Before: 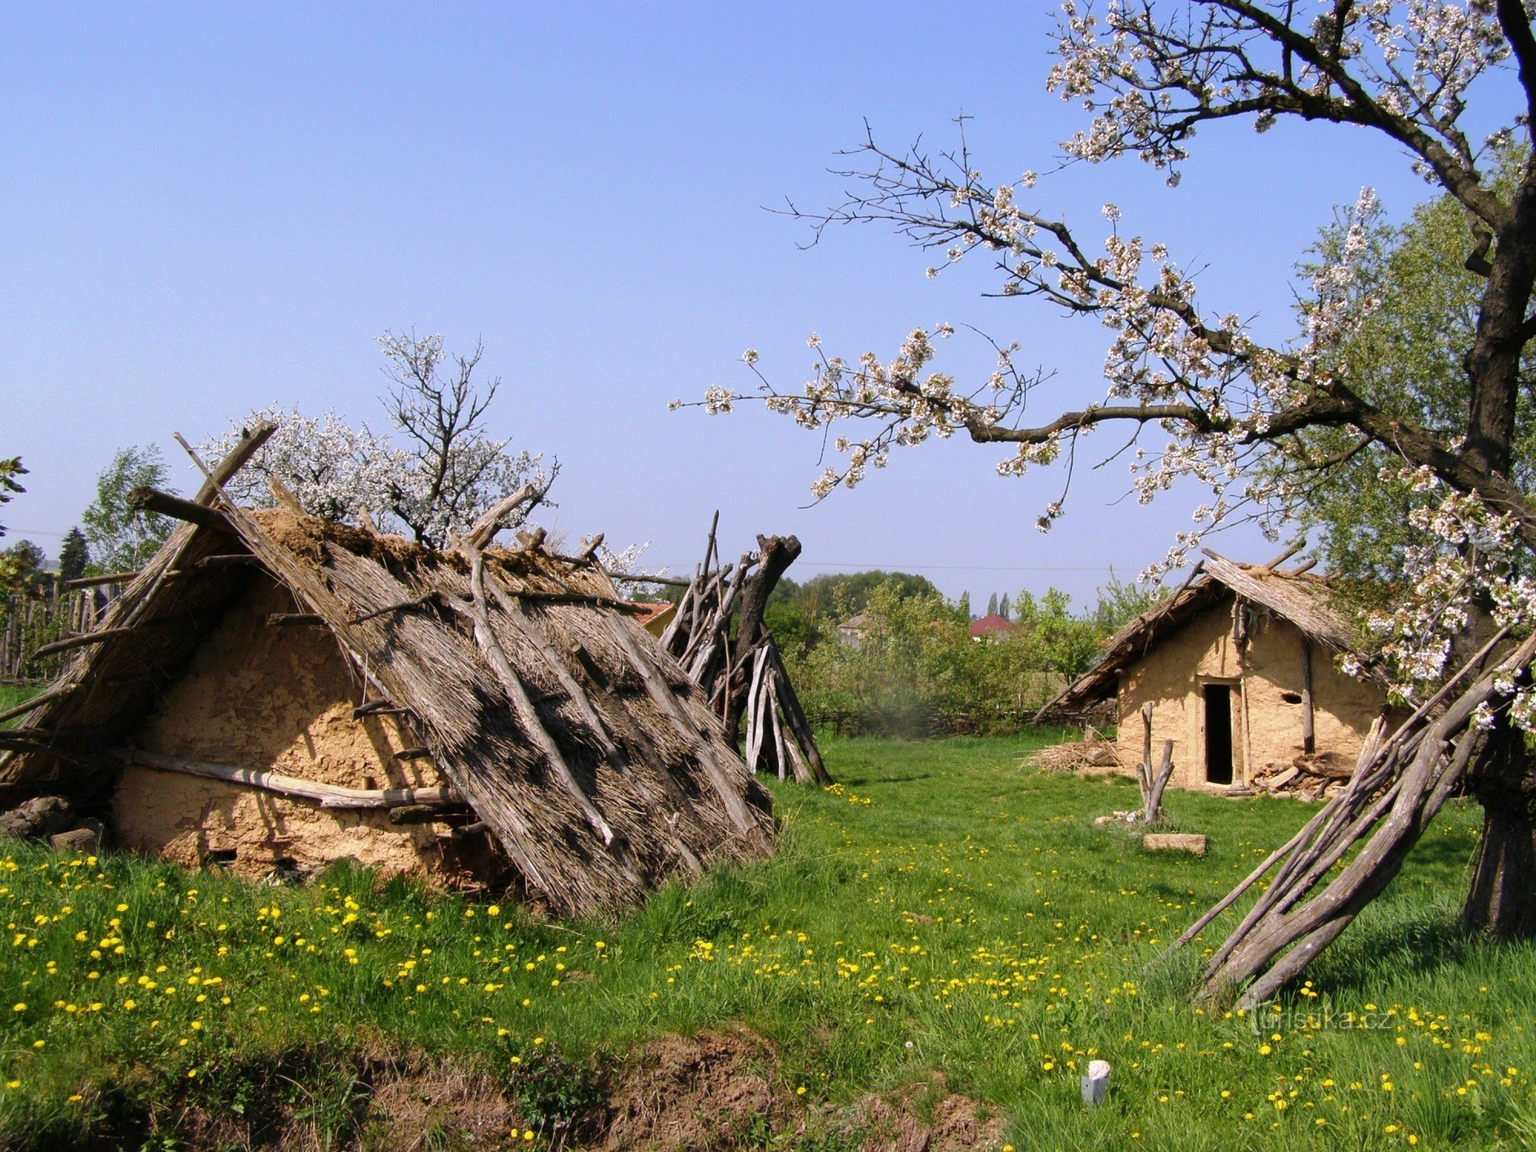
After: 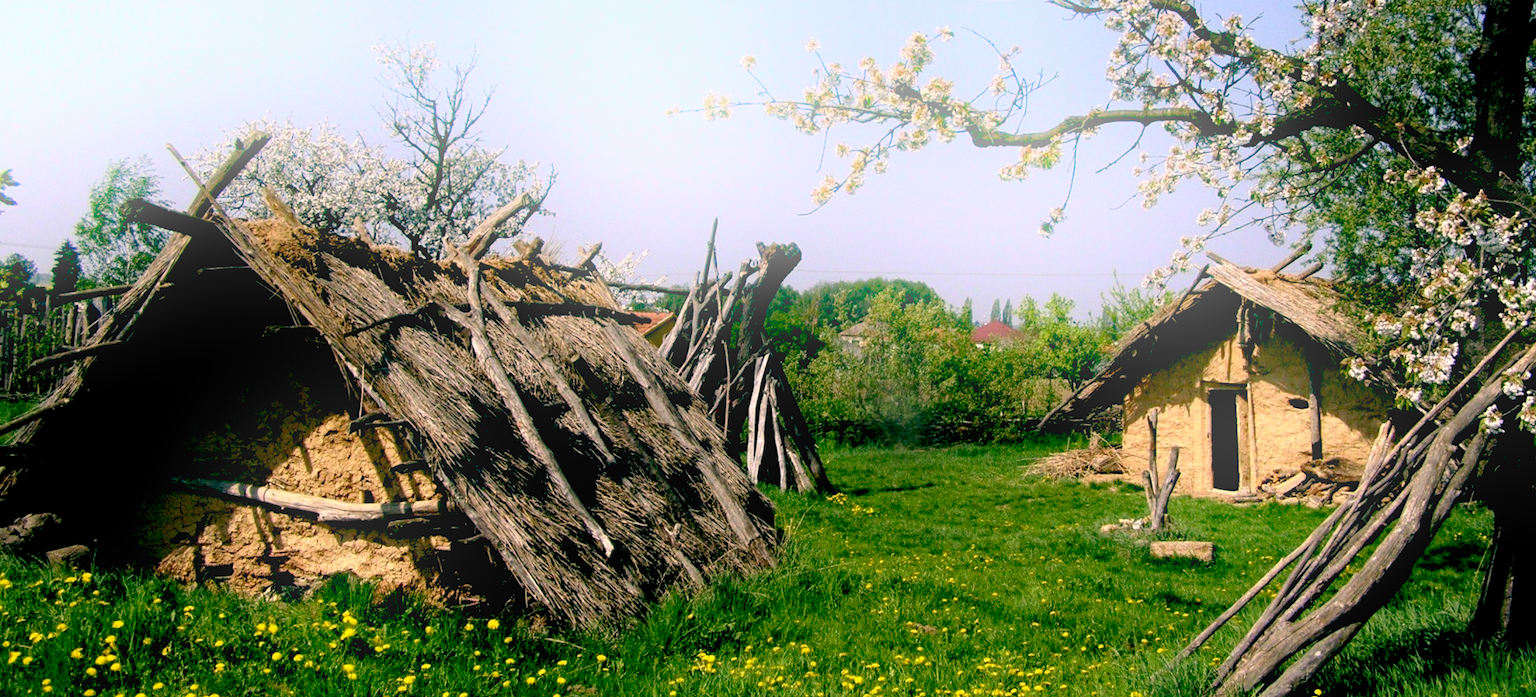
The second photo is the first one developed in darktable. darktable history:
crop and rotate: top 25.357%, bottom 13.942%
color balance: lift [1.005, 0.99, 1.007, 1.01], gamma [1, 0.979, 1.011, 1.021], gain [0.923, 1.098, 1.025, 0.902], input saturation 90.45%, contrast 7.73%, output saturation 105.91%
rotate and perspective: rotation -0.45°, automatic cropping original format, crop left 0.008, crop right 0.992, crop top 0.012, crop bottom 0.988
exposure: black level correction 0.047, exposure 0.013 EV, compensate highlight preservation false
local contrast: highlights 100%, shadows 100%, detail 120%, midtone range 0.2
bloom: threshold 82.5%, strength 16.25%
